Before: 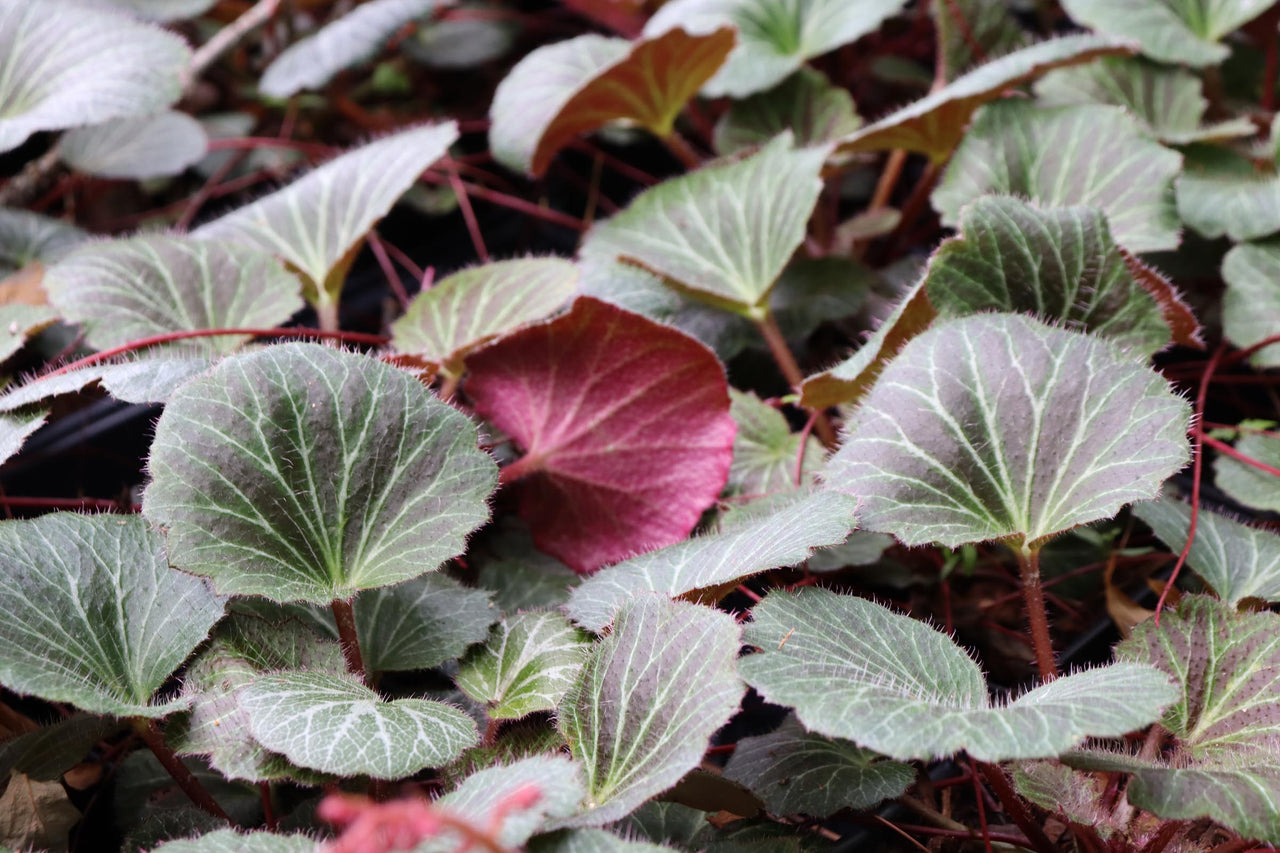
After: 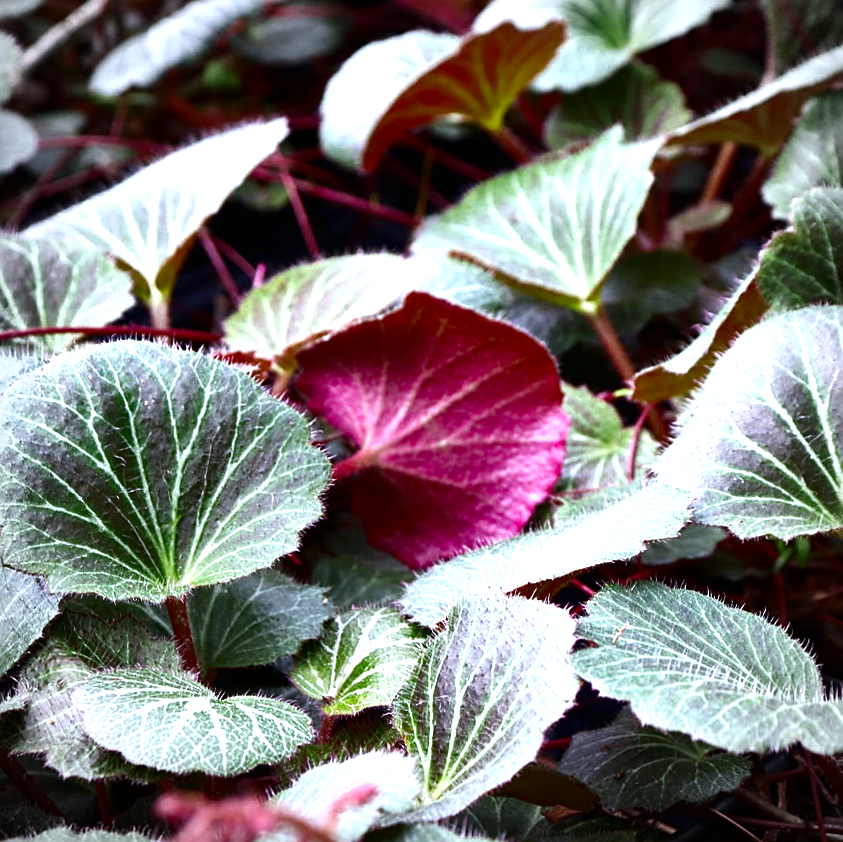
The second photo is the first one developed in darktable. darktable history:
sharpen: on, module defaults
white balance: red 0.925, blue 1.046
shadows and highlights: white point adjustment -3.64, highlights -63.34, highlights color adjustment 42%, soften with gaussian
crop and rotate: left 12.673%, right 20.66%
vignetting: on, module defaults
contrast brightness saturation: brightness -0.25, saturation 0.2
rotate and perspective: rotation -0.45°, automatic cropping original format, crop left 0.008, crop right 0.992, crop top 0.012, crop bottom 0.988
exposure: exposure 1.089 EV, compensate highlight preservation false
